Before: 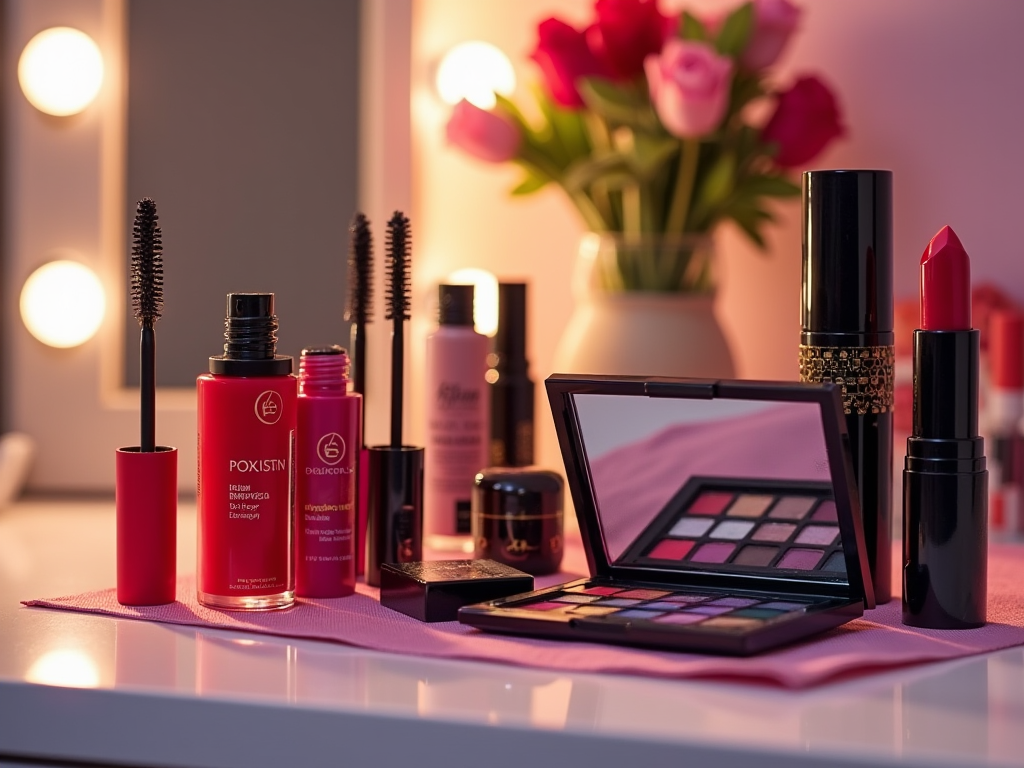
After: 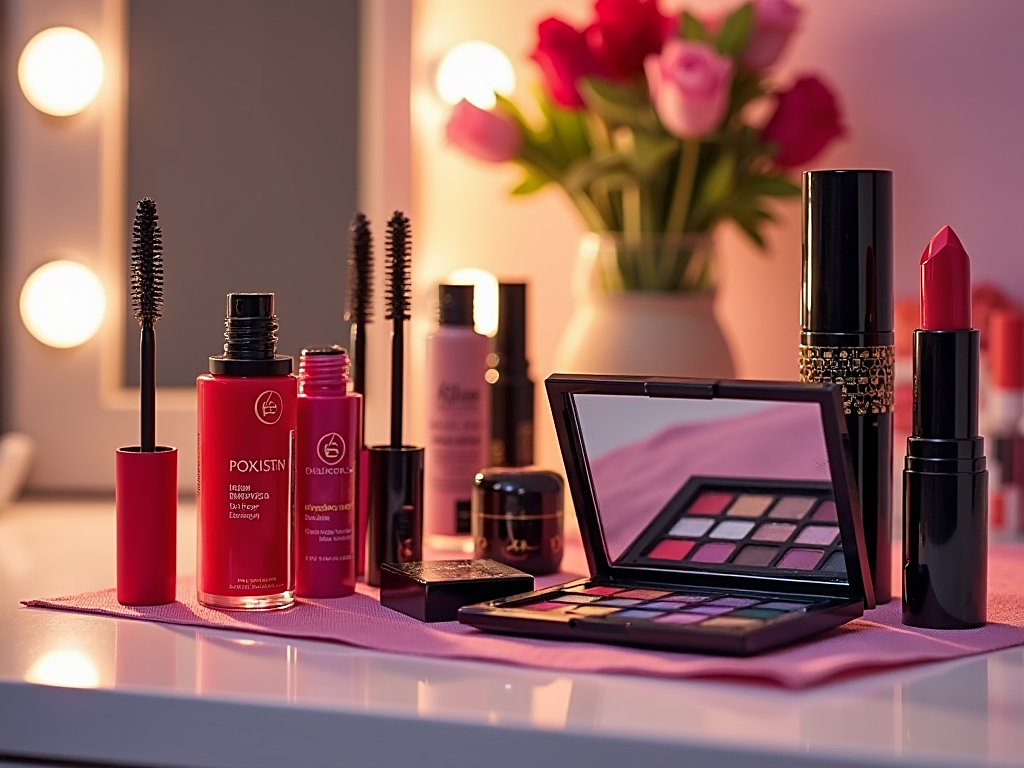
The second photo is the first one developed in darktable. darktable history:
sharpen: on, module defaults
shadows and highlights: radius 133.83, soften with gaussian
